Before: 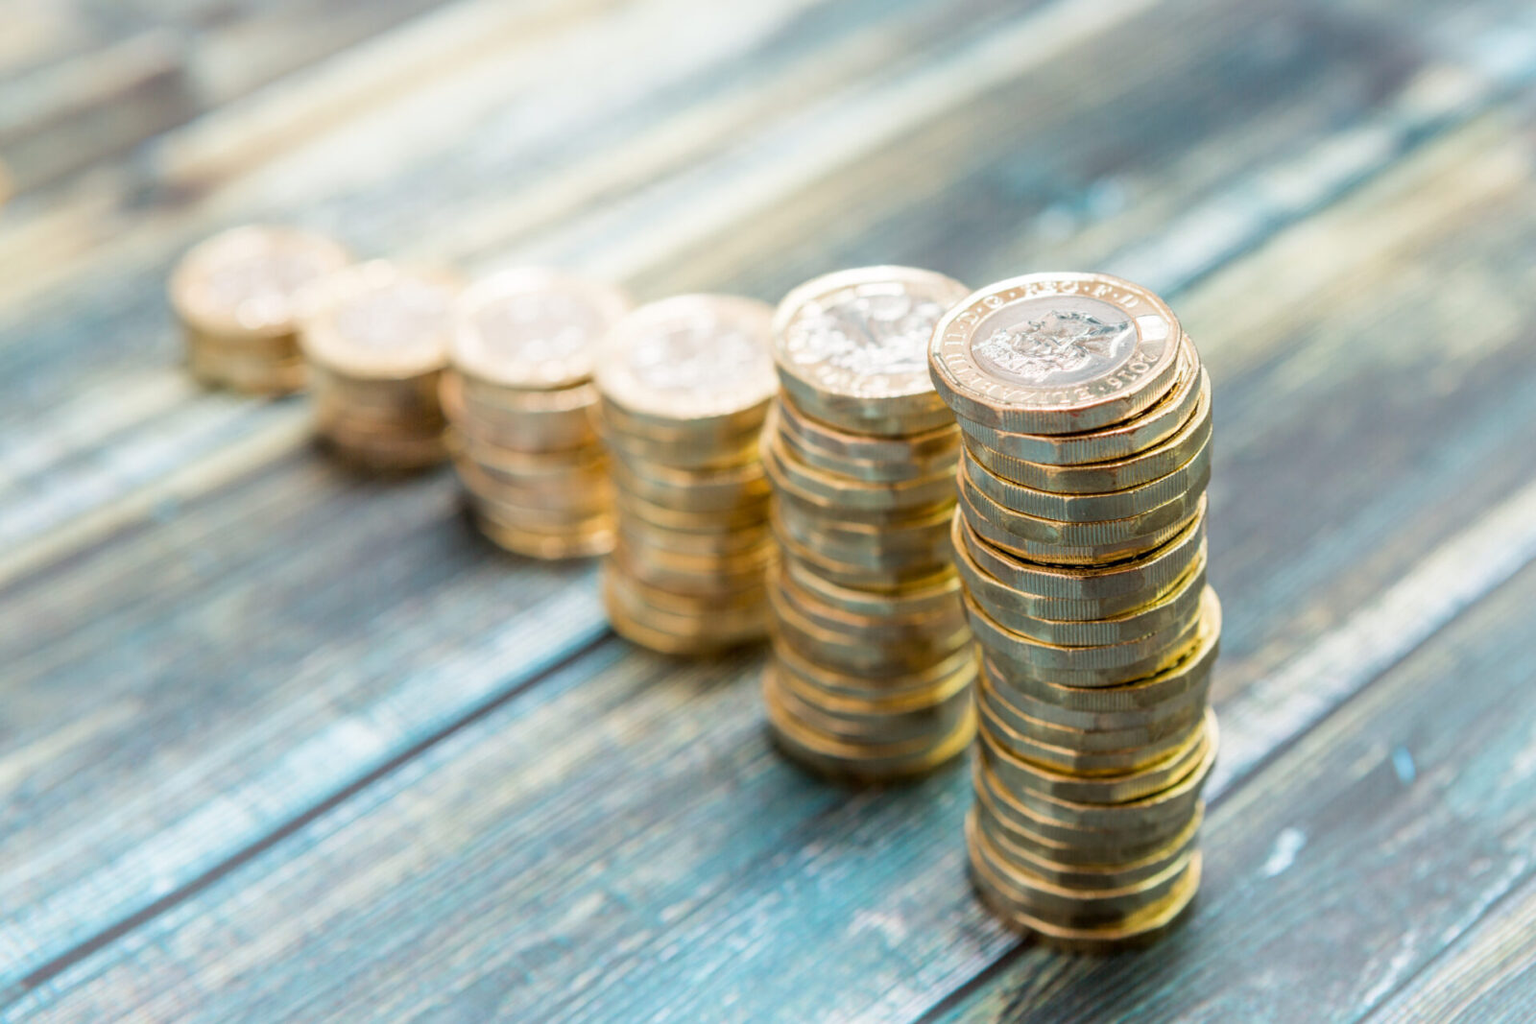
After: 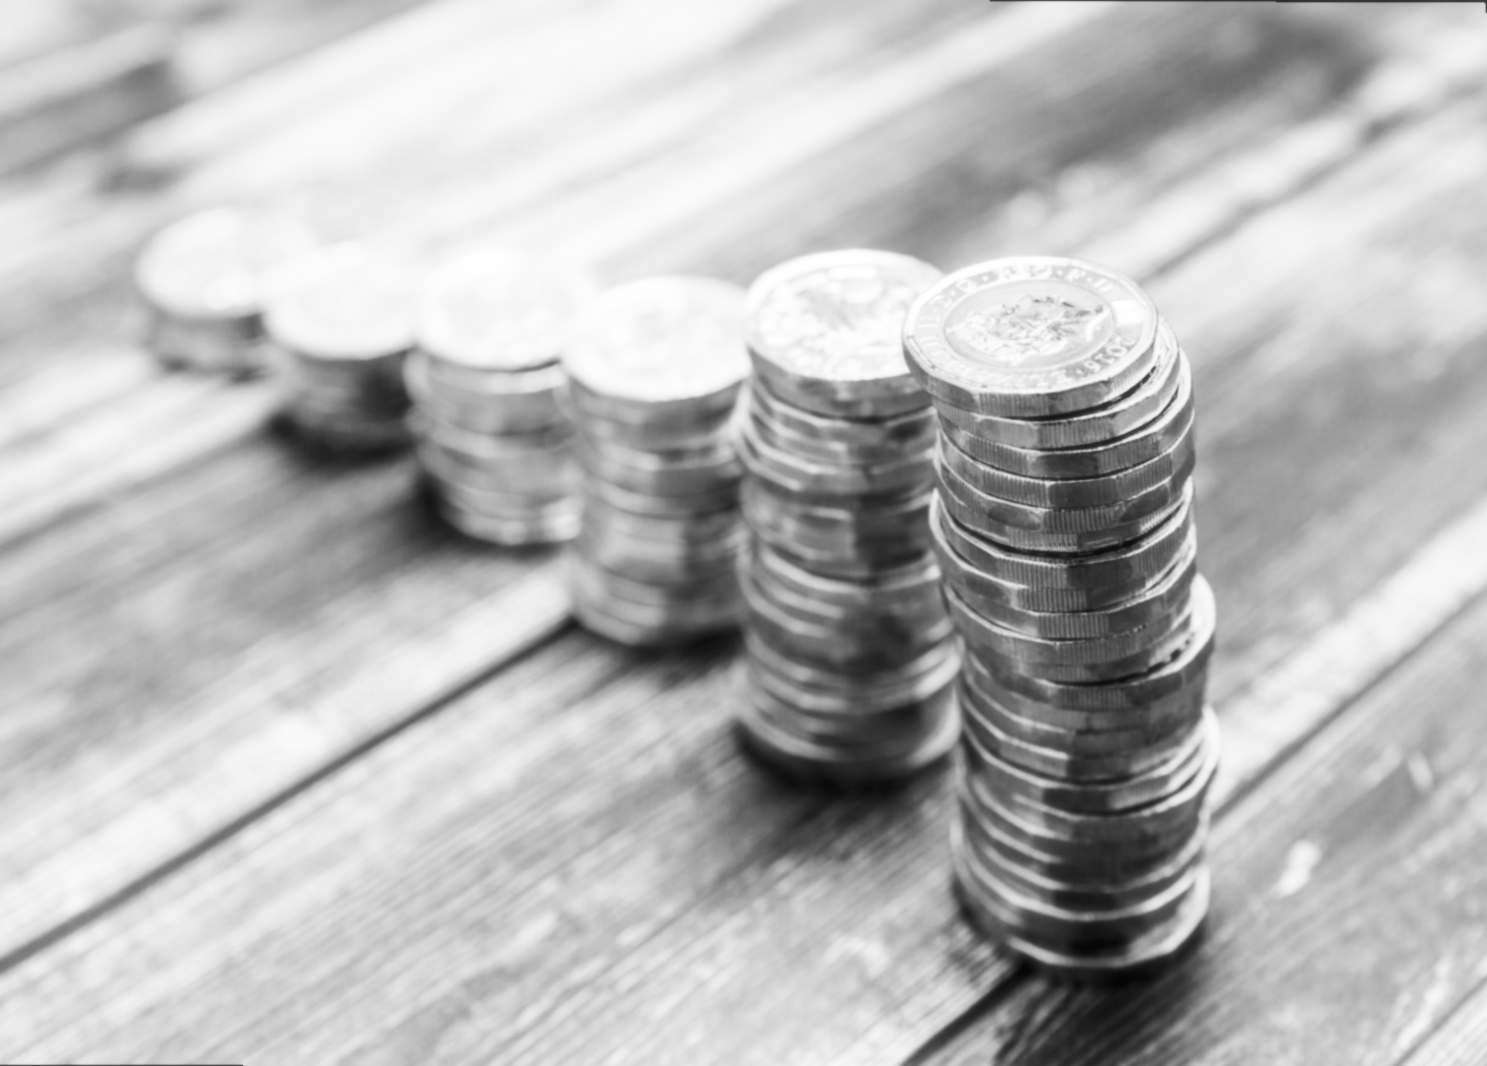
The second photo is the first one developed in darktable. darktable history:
rotate and perspective: rotation 0.215°, lens shift (vertical) -0.139, crop left 0.069, crop right 0.939, crop top 0.002, crop bottom 0.996
lowpass: radius 0.76, contrast 1.56, saturation 0, unbound 0
soften: size 10%, saturation 50%, brightness 0.2 EV, mix 10%
